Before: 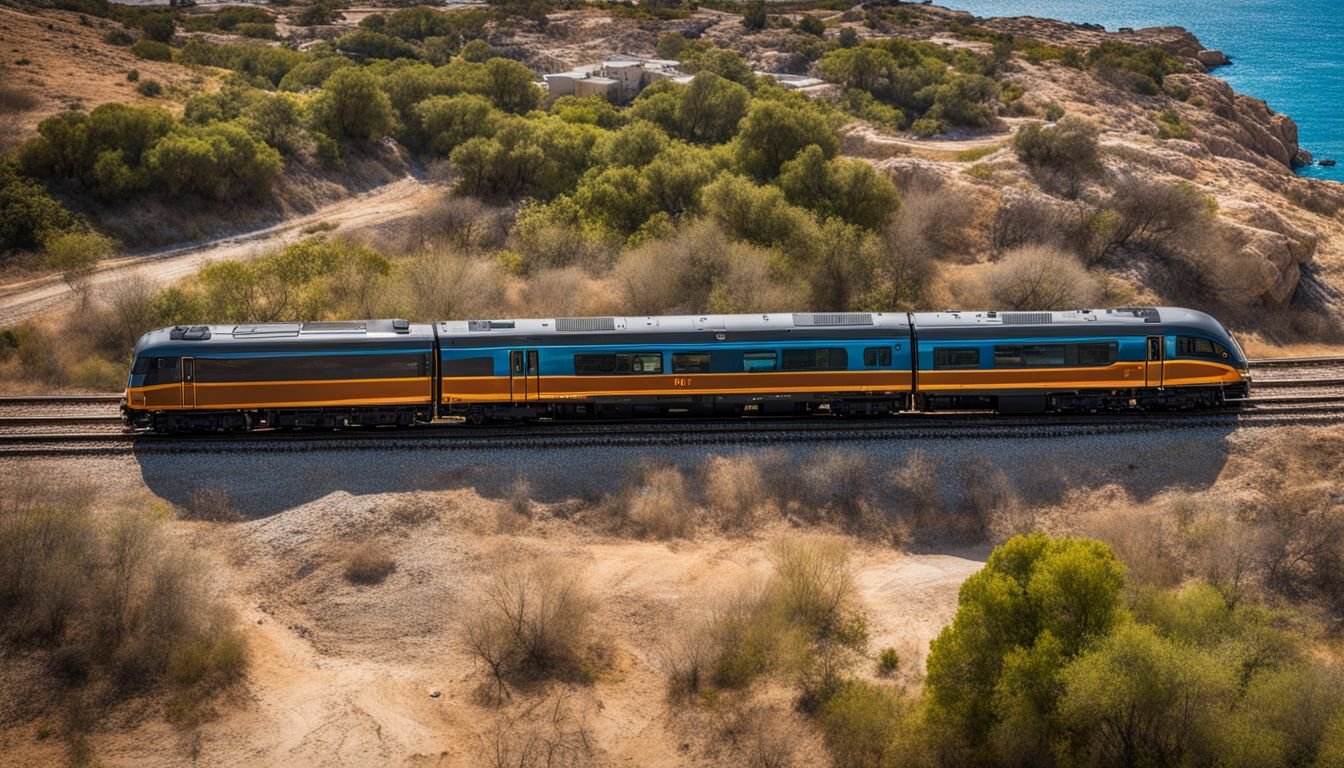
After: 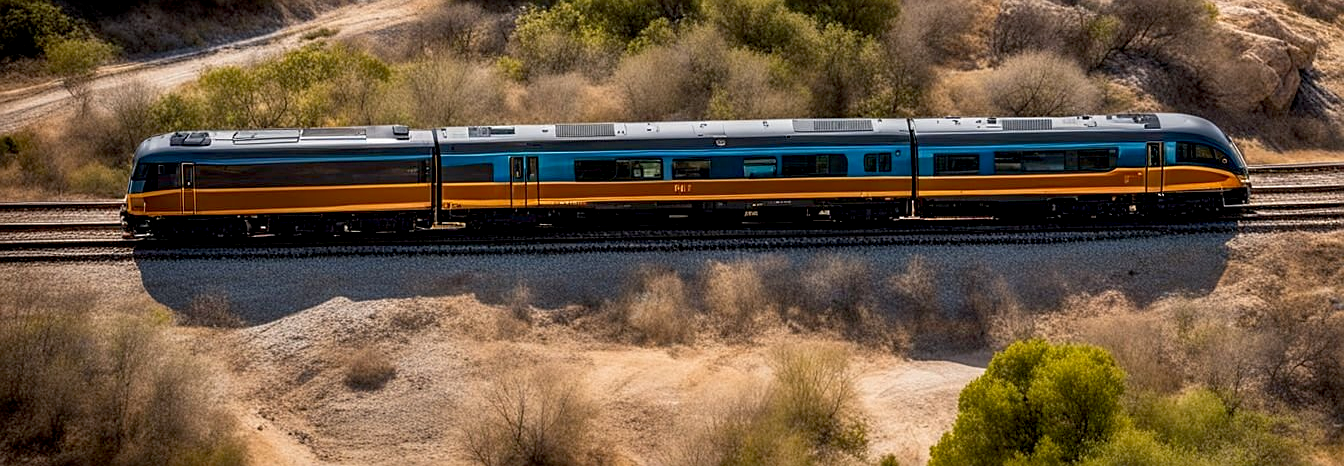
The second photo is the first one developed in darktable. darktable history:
exposure: black level correction 0.01, exposure 0.011 EV, compensate highlight preservation false
sharpen: on, module defaults
crop and rotate: top 25.357%, bottom 13.942%
